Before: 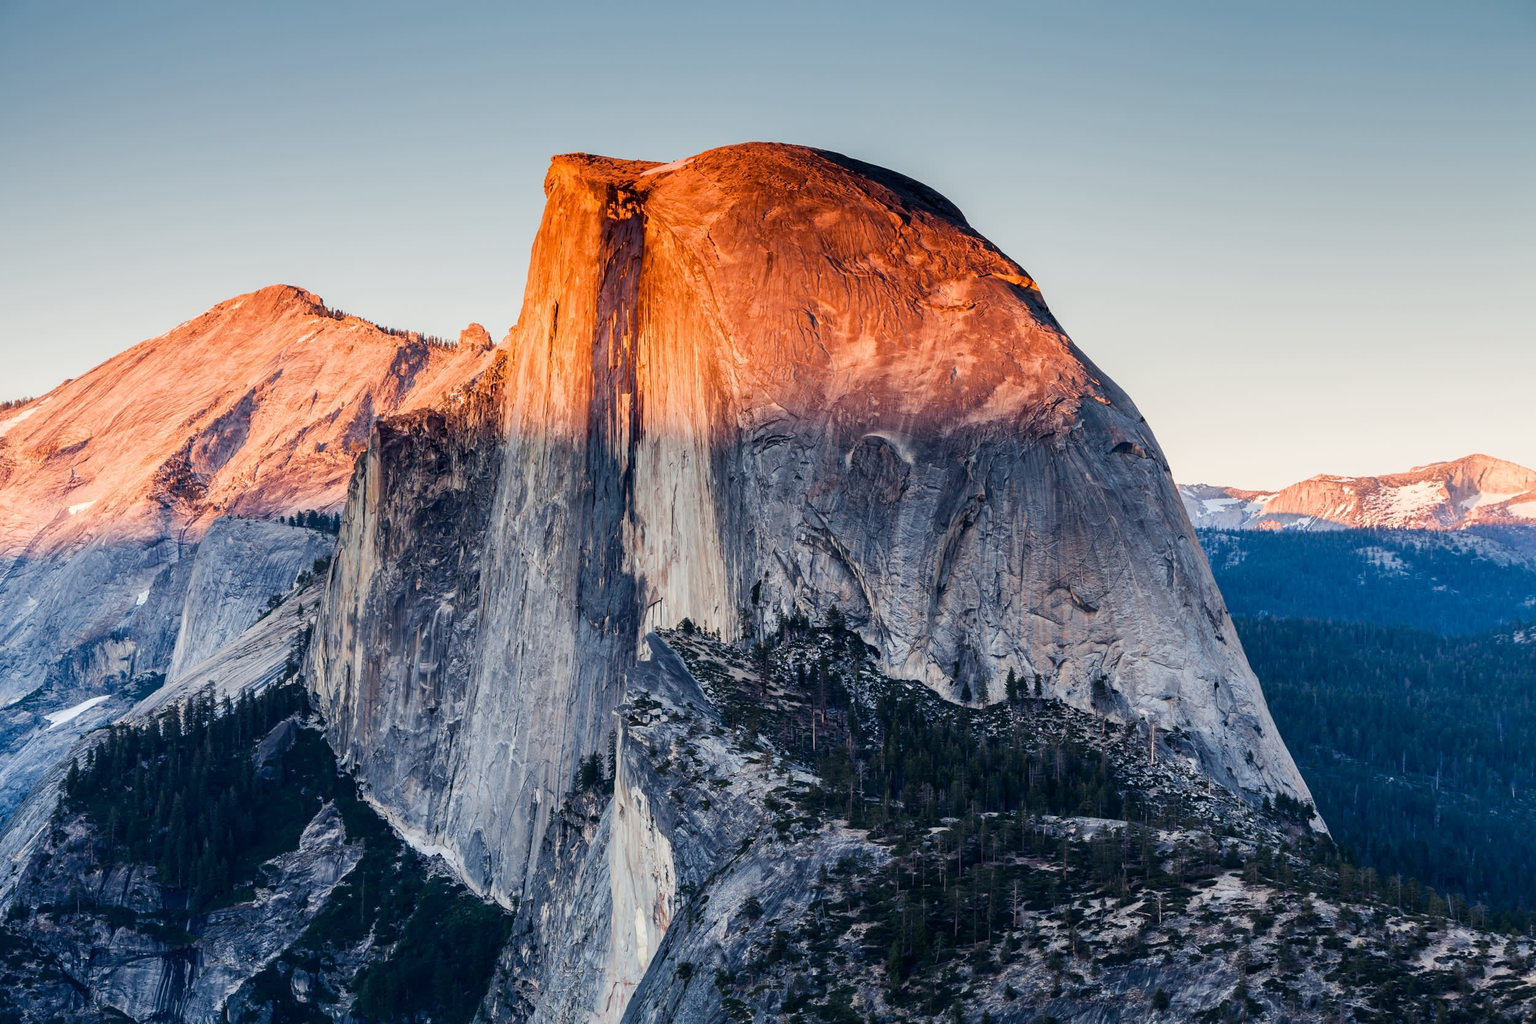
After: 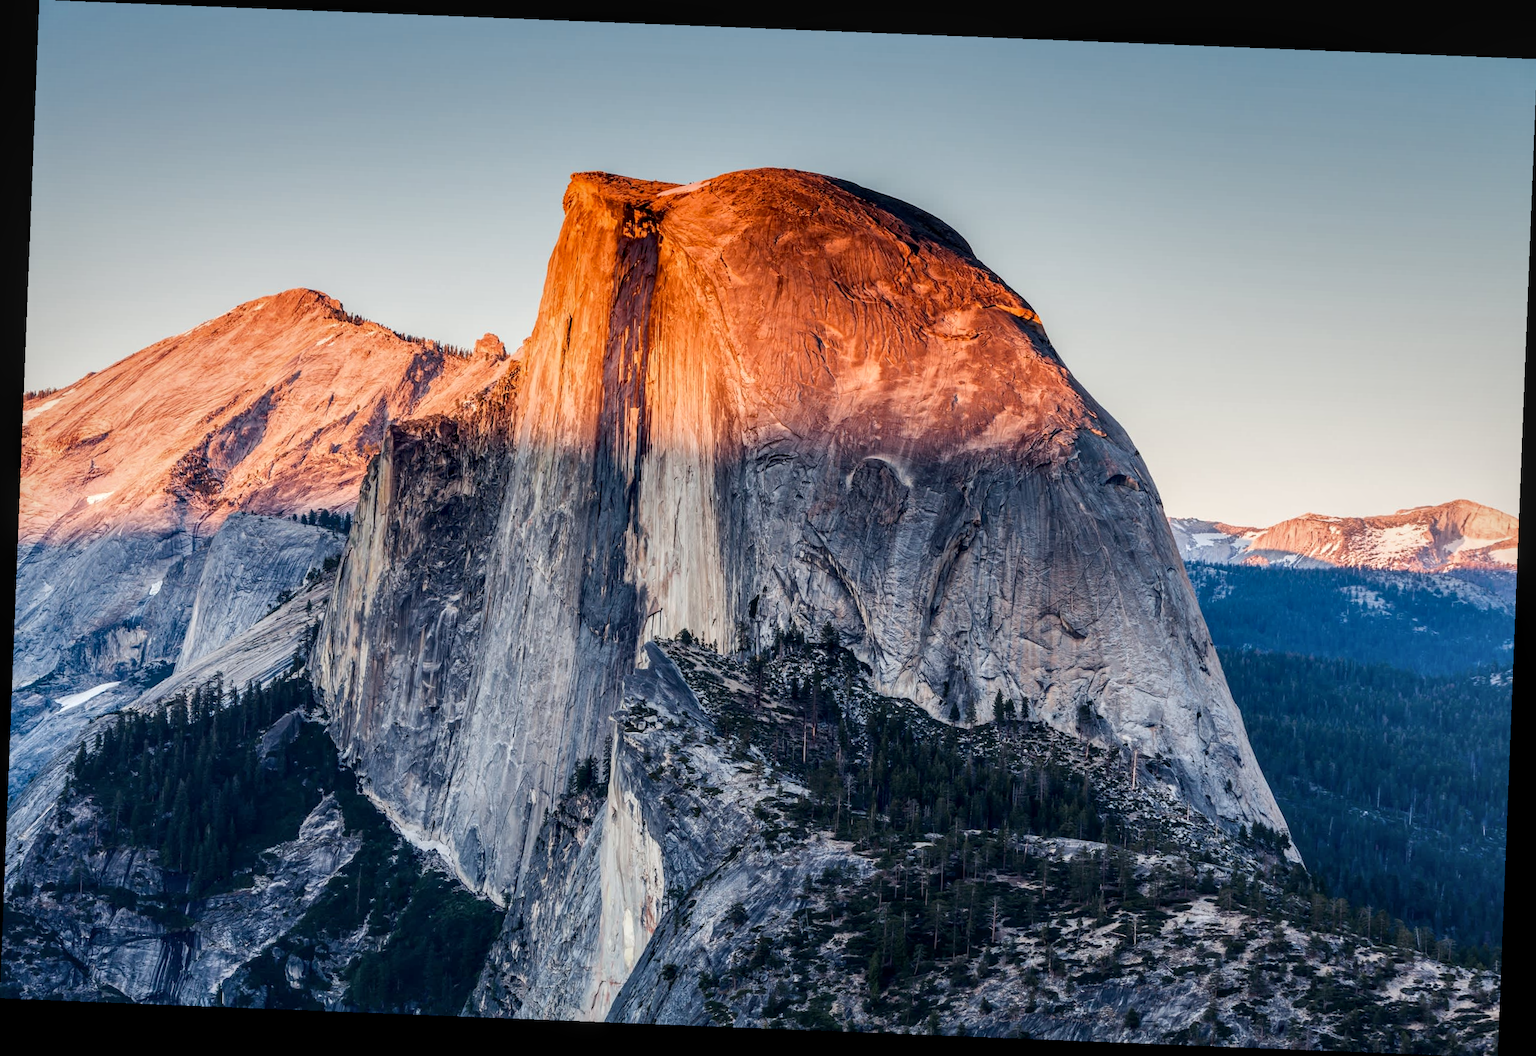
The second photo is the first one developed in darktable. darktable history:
rotate and perspective: rotation 2.27°, automatic cropping off
local contrast: on, module defaults
